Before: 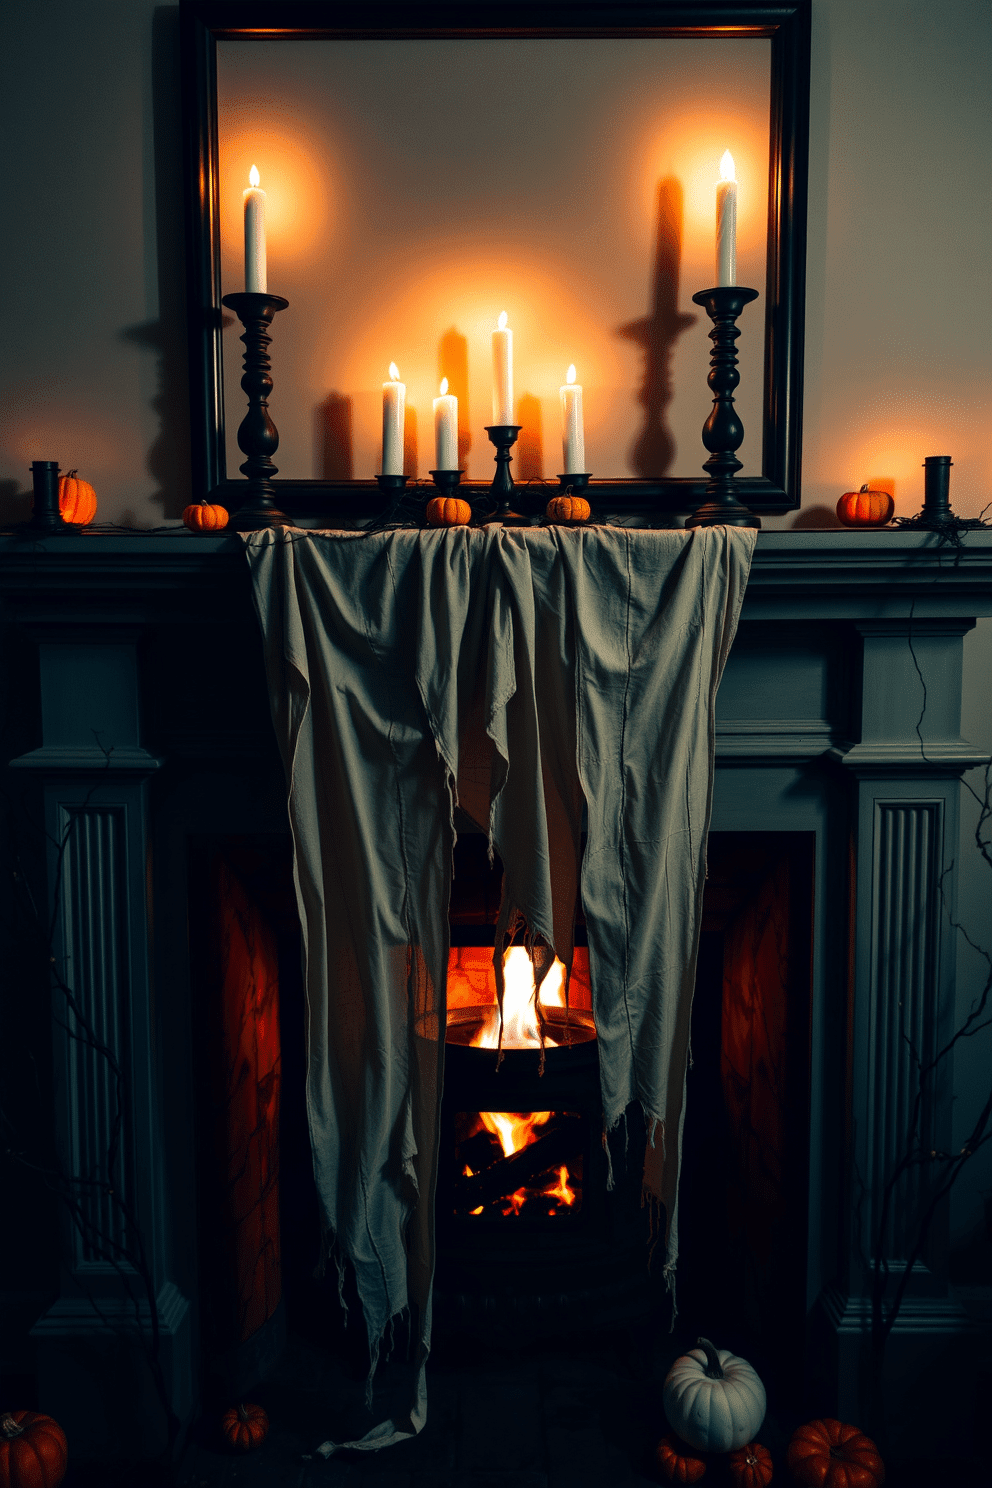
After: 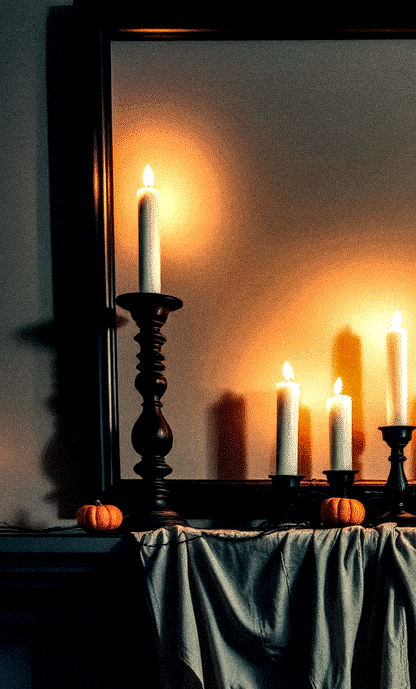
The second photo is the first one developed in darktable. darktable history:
grain: mid-tones bias 0%
local contrast: highlights 19%, detail 186%
white balance: red 0.978, blue 0.999
crop and rotate: left 10.817%, top 0.062%, right 47.194%, bottom 53.626%
